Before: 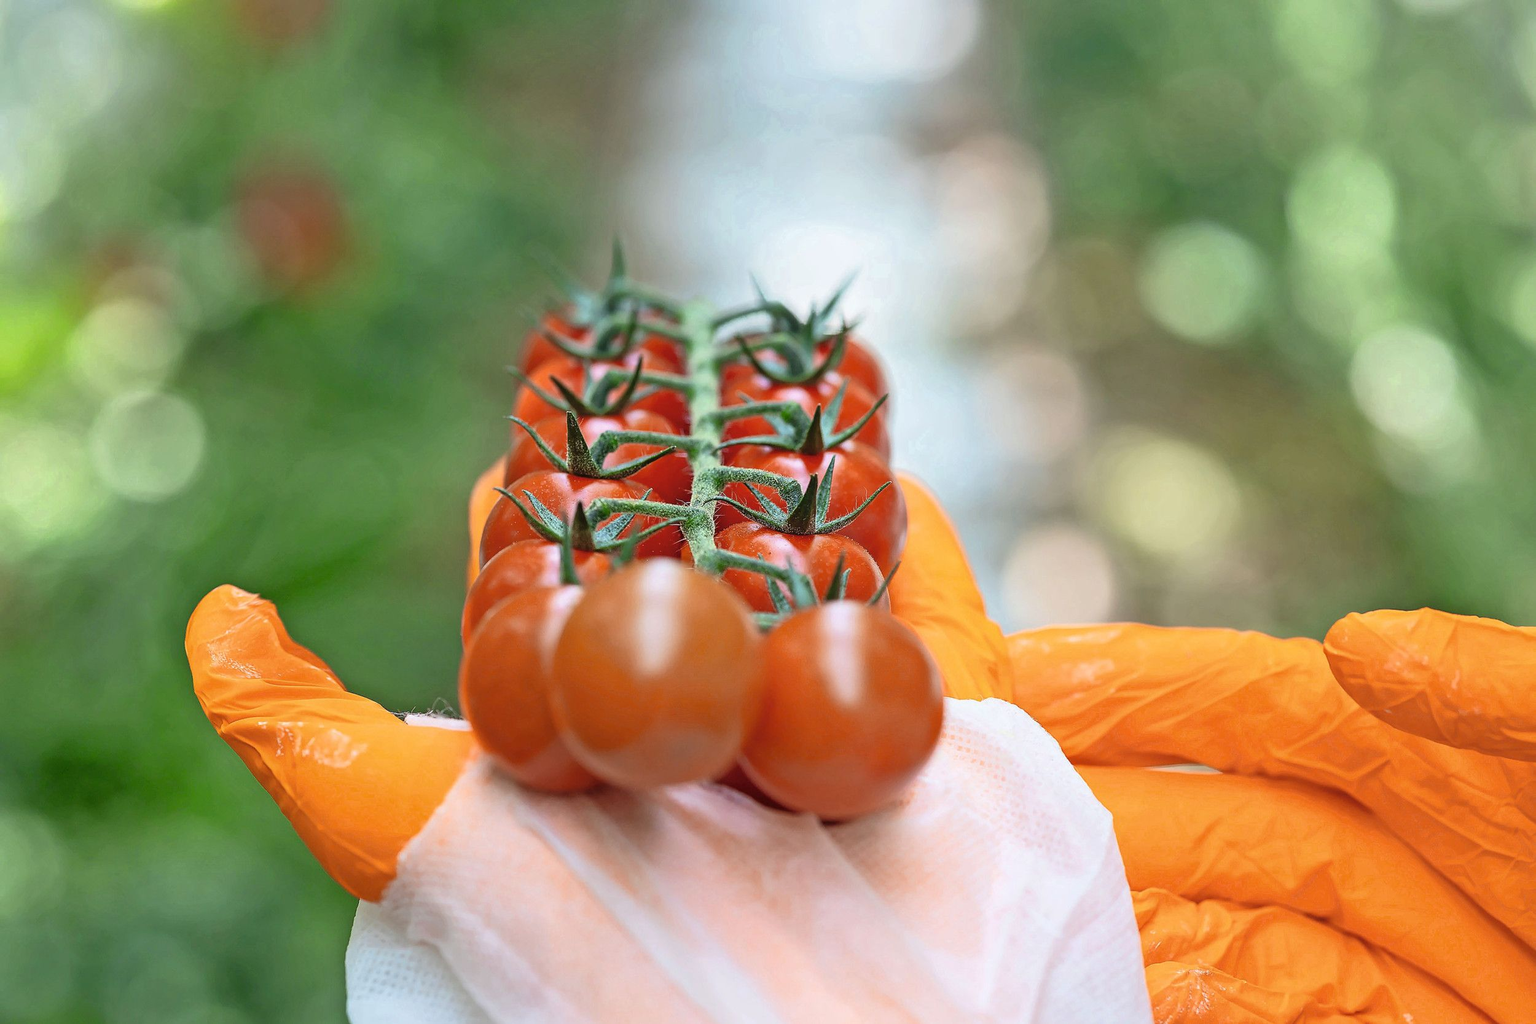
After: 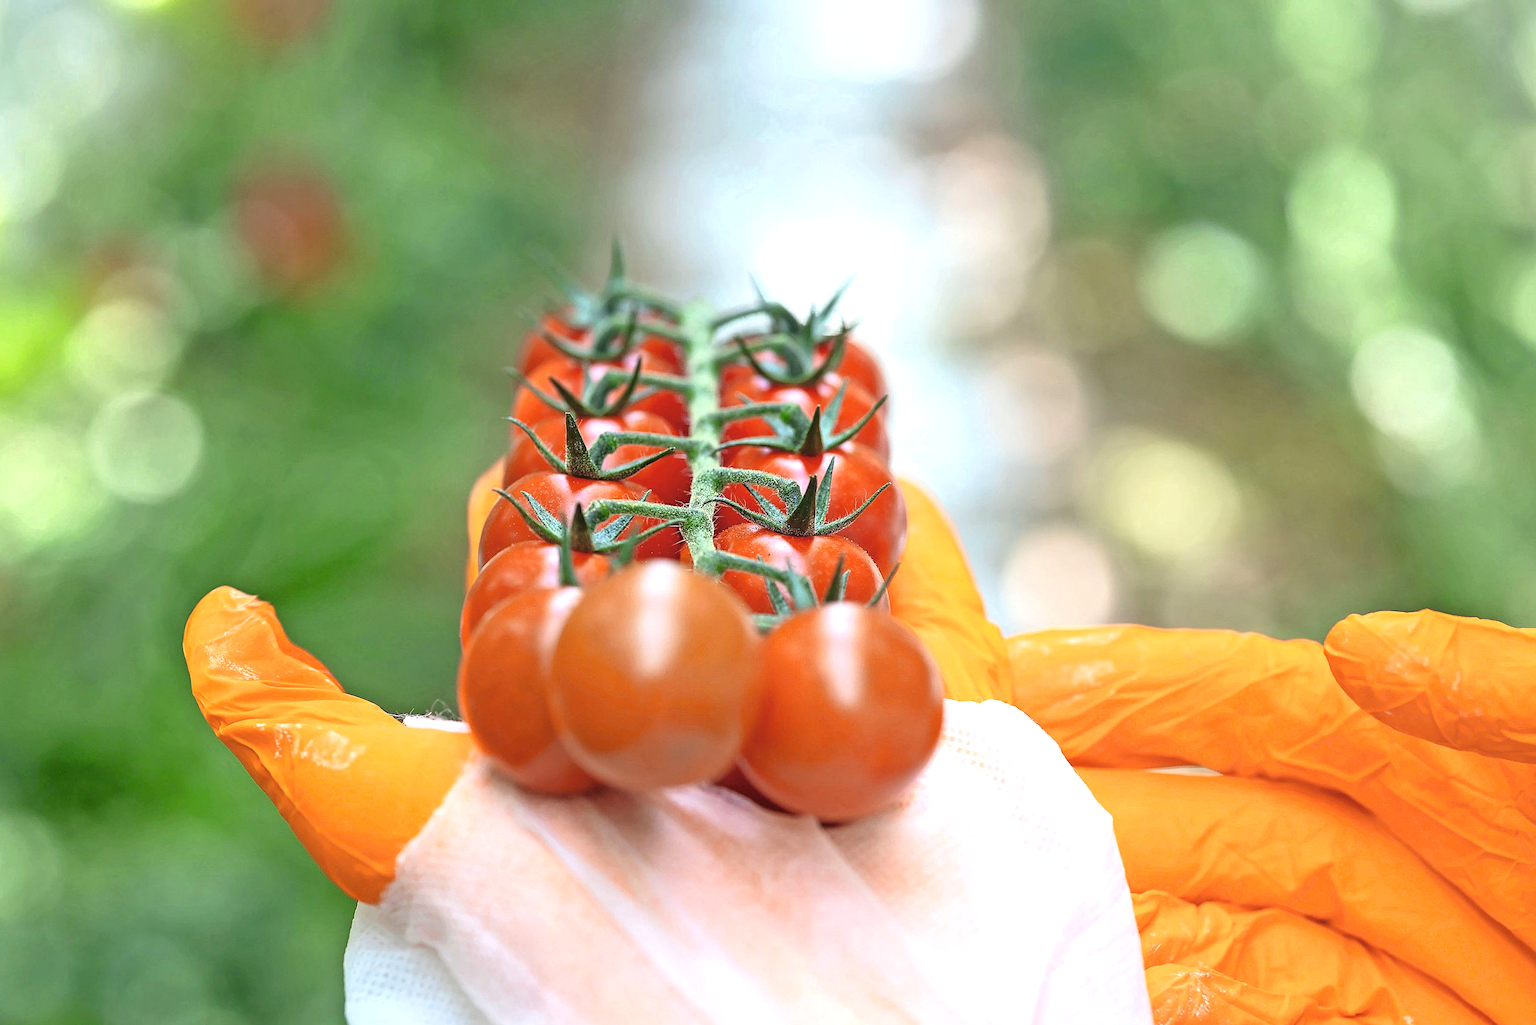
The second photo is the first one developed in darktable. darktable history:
local contrast: mode bilateral grid, contrast 99, coarseness 100, detail 92%, midtone range 0.2
exposure: black level correction 0, exposure 0.499 EV, compensate exposure bias true, compensate highlight preservation false
crop and rotate: left 0.197%, bottom 0.013%
